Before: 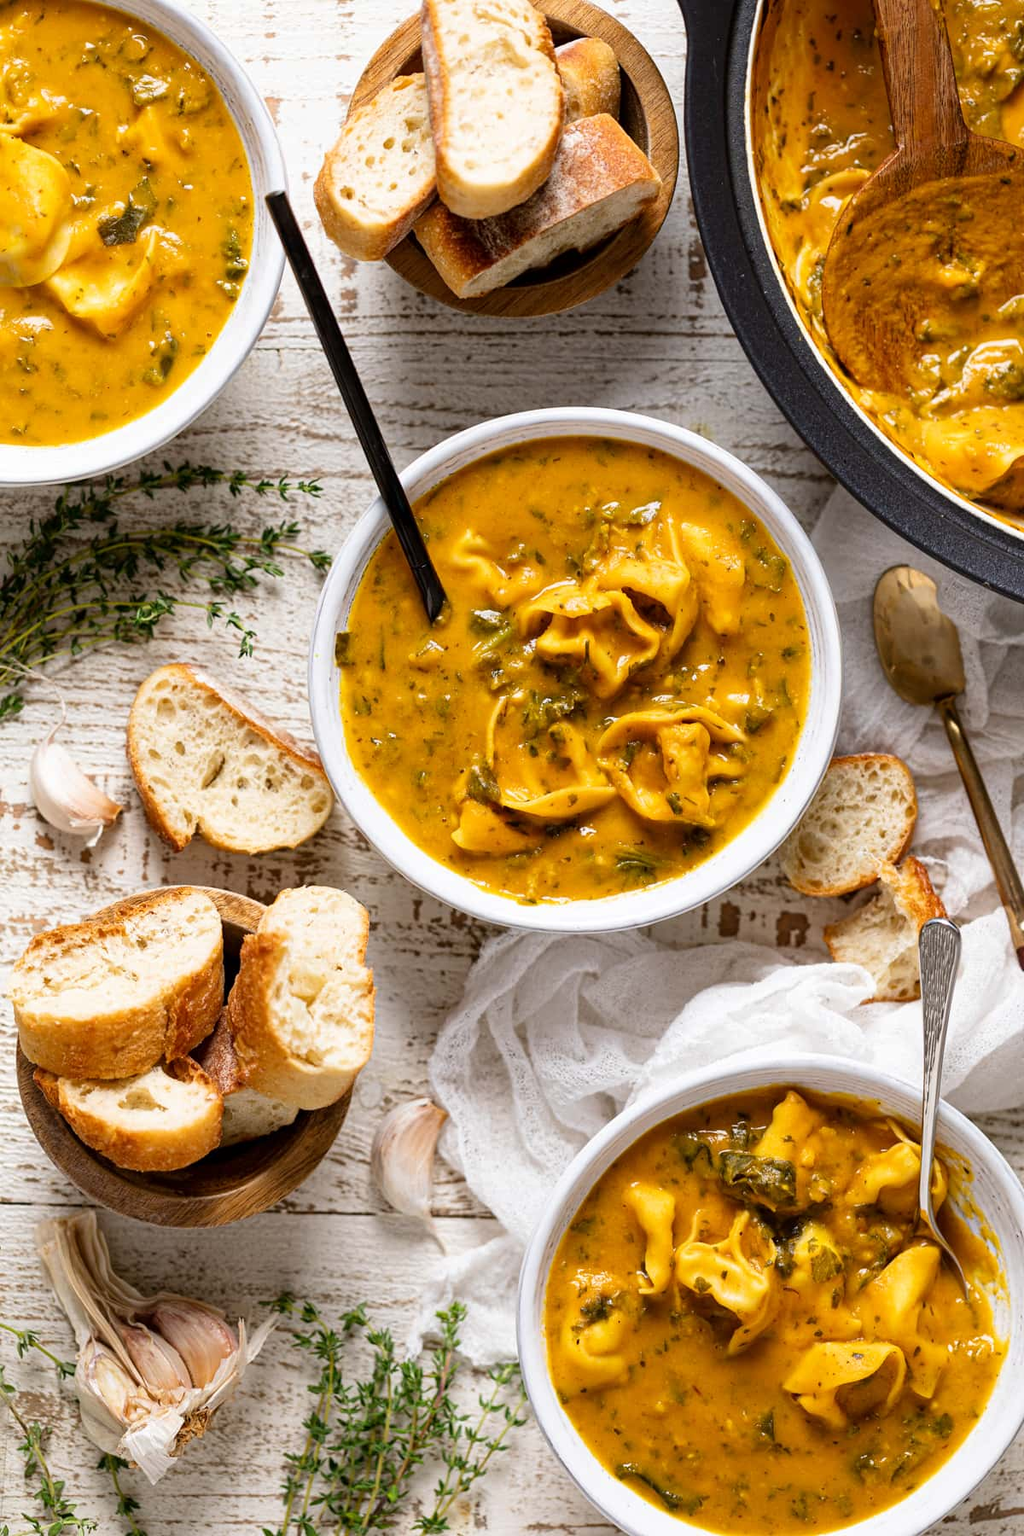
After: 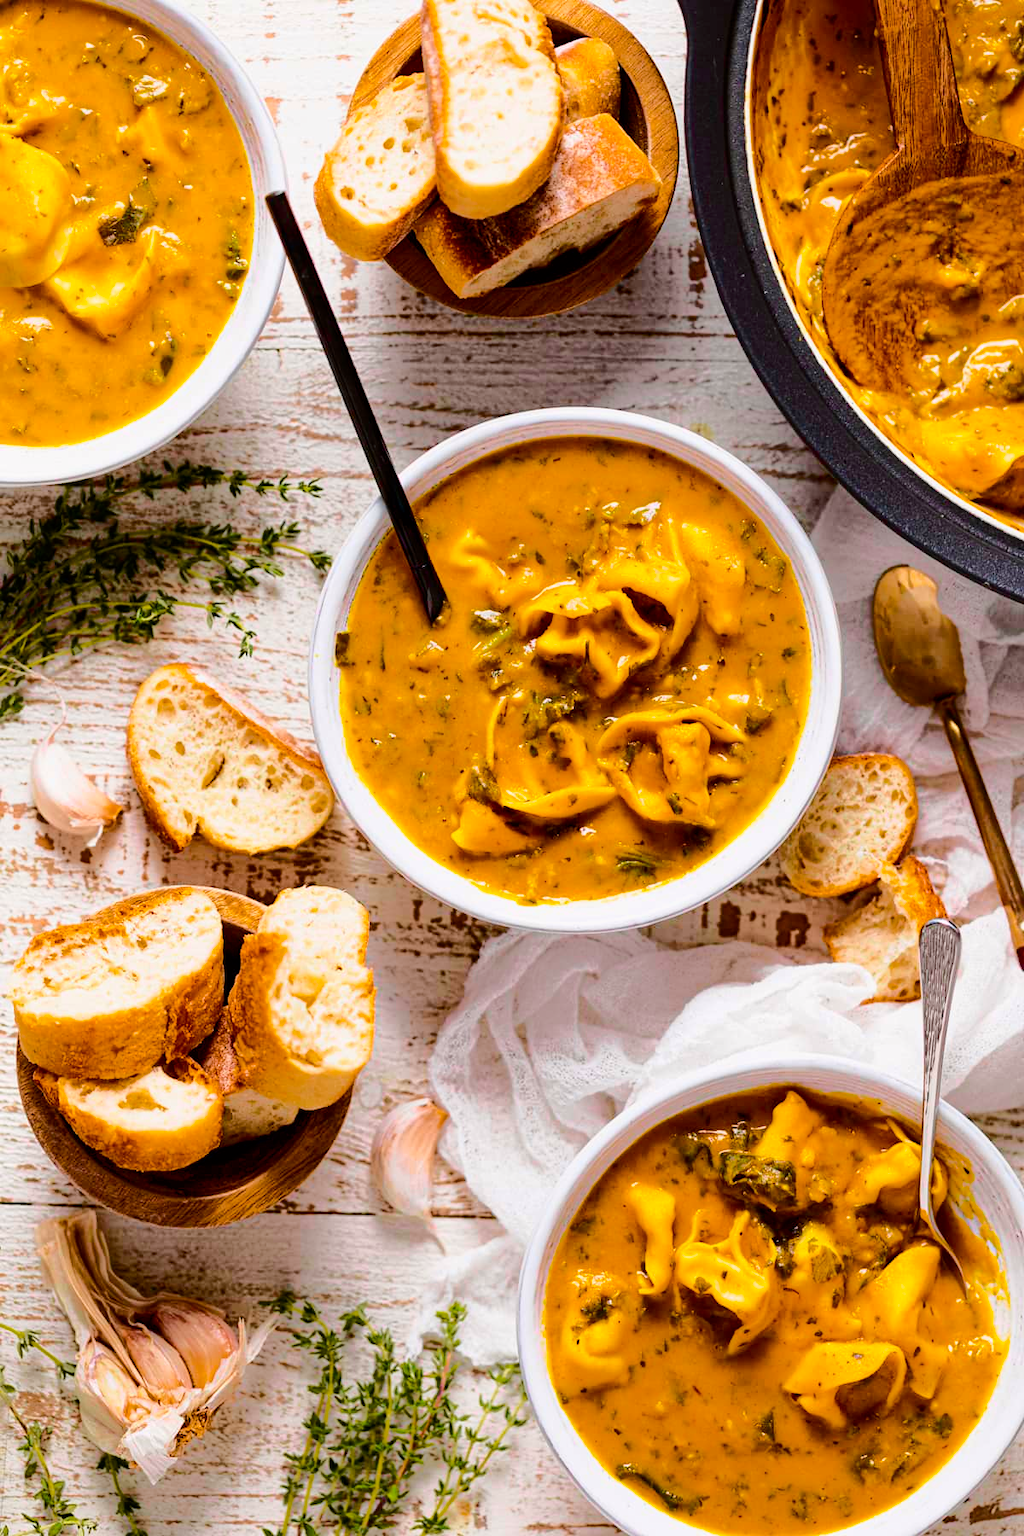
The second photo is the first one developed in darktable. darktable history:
tone equalizer: edges refinement/feathering 500, mask exposure compensation -1.57 EV, preserve details no
color balance rgb: perceptual saturation grading › global saturation 36.865%, perceptual saturation grading › shadows 34.929%, global vibrance 14.853%
tone curve: curves: ch0 [(0, 0) (0.104, 0.061) (0.239, 0.201) (0.327, 0.317) (0.401, 0.443) (0.489, 0.566) (0.65, 0.68) (0.832, 0.858) (1, 0.977)]; ch1 [(0, 0) (0.161, 0.092) (0.35, 0.33) (0.379, 0.401) (0.447, 0.476) (0.495, 0.499) (0.515, 0.518) (0.534, 0.557) (0.602, 0.625) (0.712, 0.706) (1, 1)]; ch2 [(0, 0) (0.359, 0.372) (0.437, 0.437) (0.502, 0.501) (0.55, 0.534) (0.592, 0.601) (0.647, 0.64) (1, 1)], color space Lab, independent channels, preserve colors none
